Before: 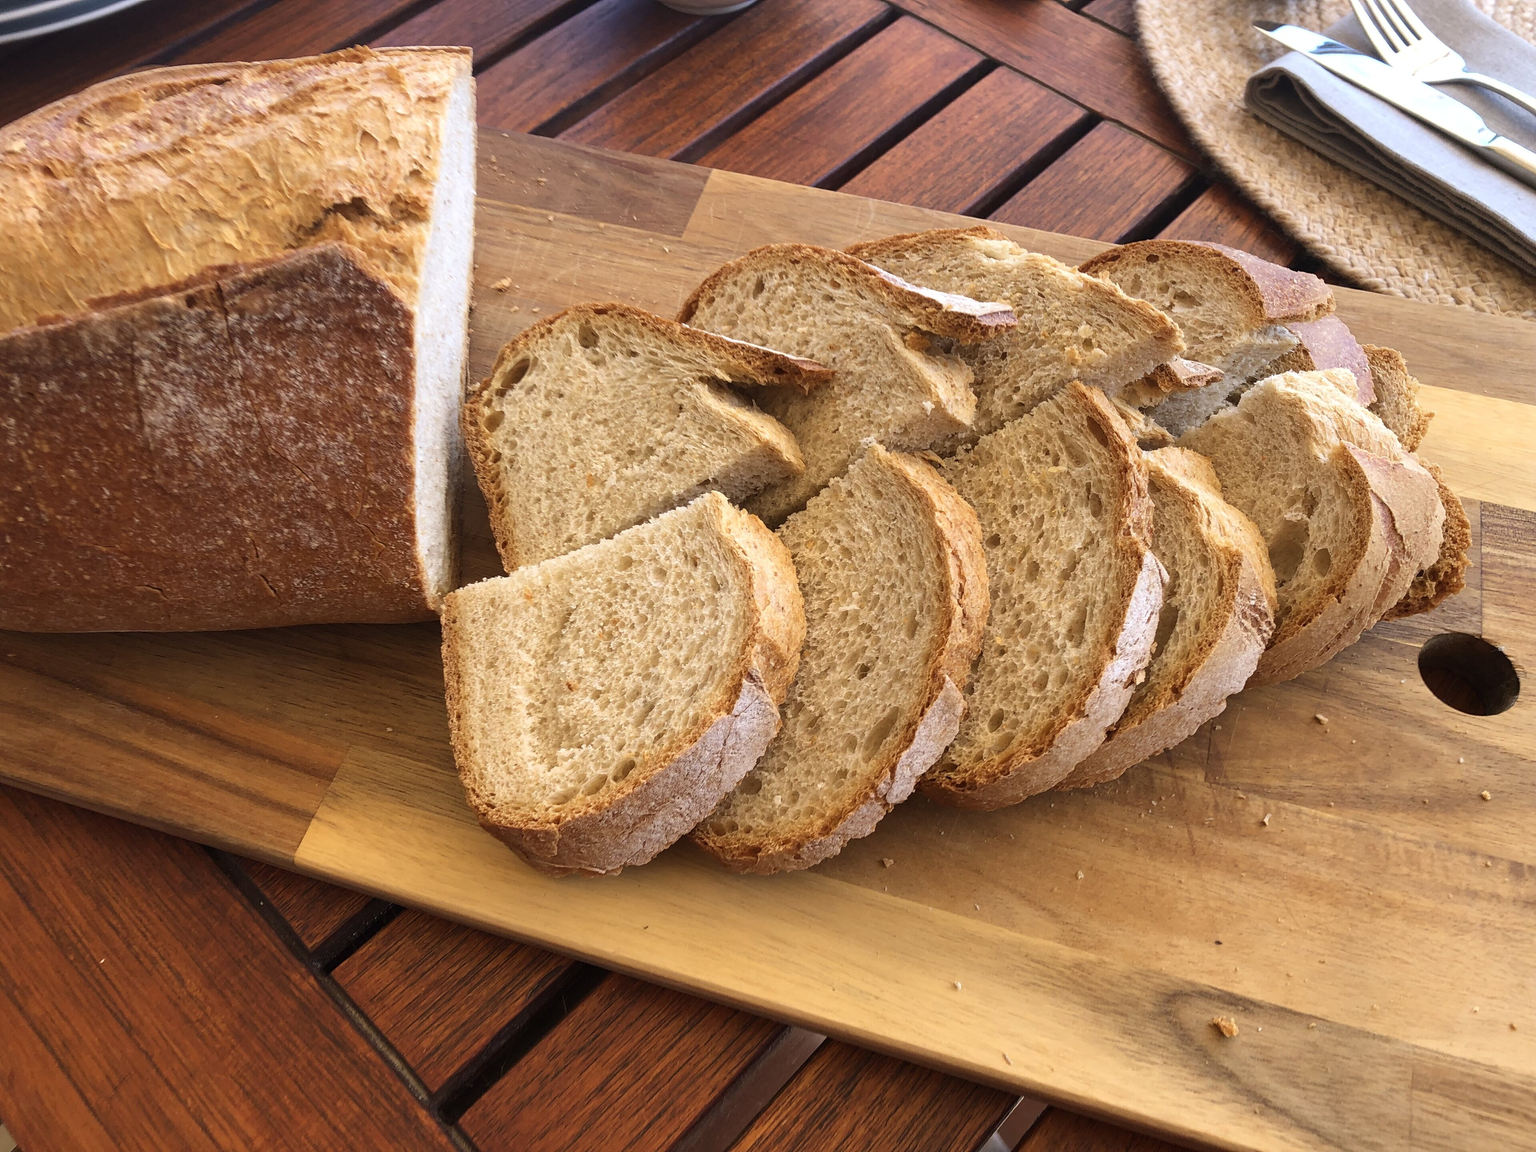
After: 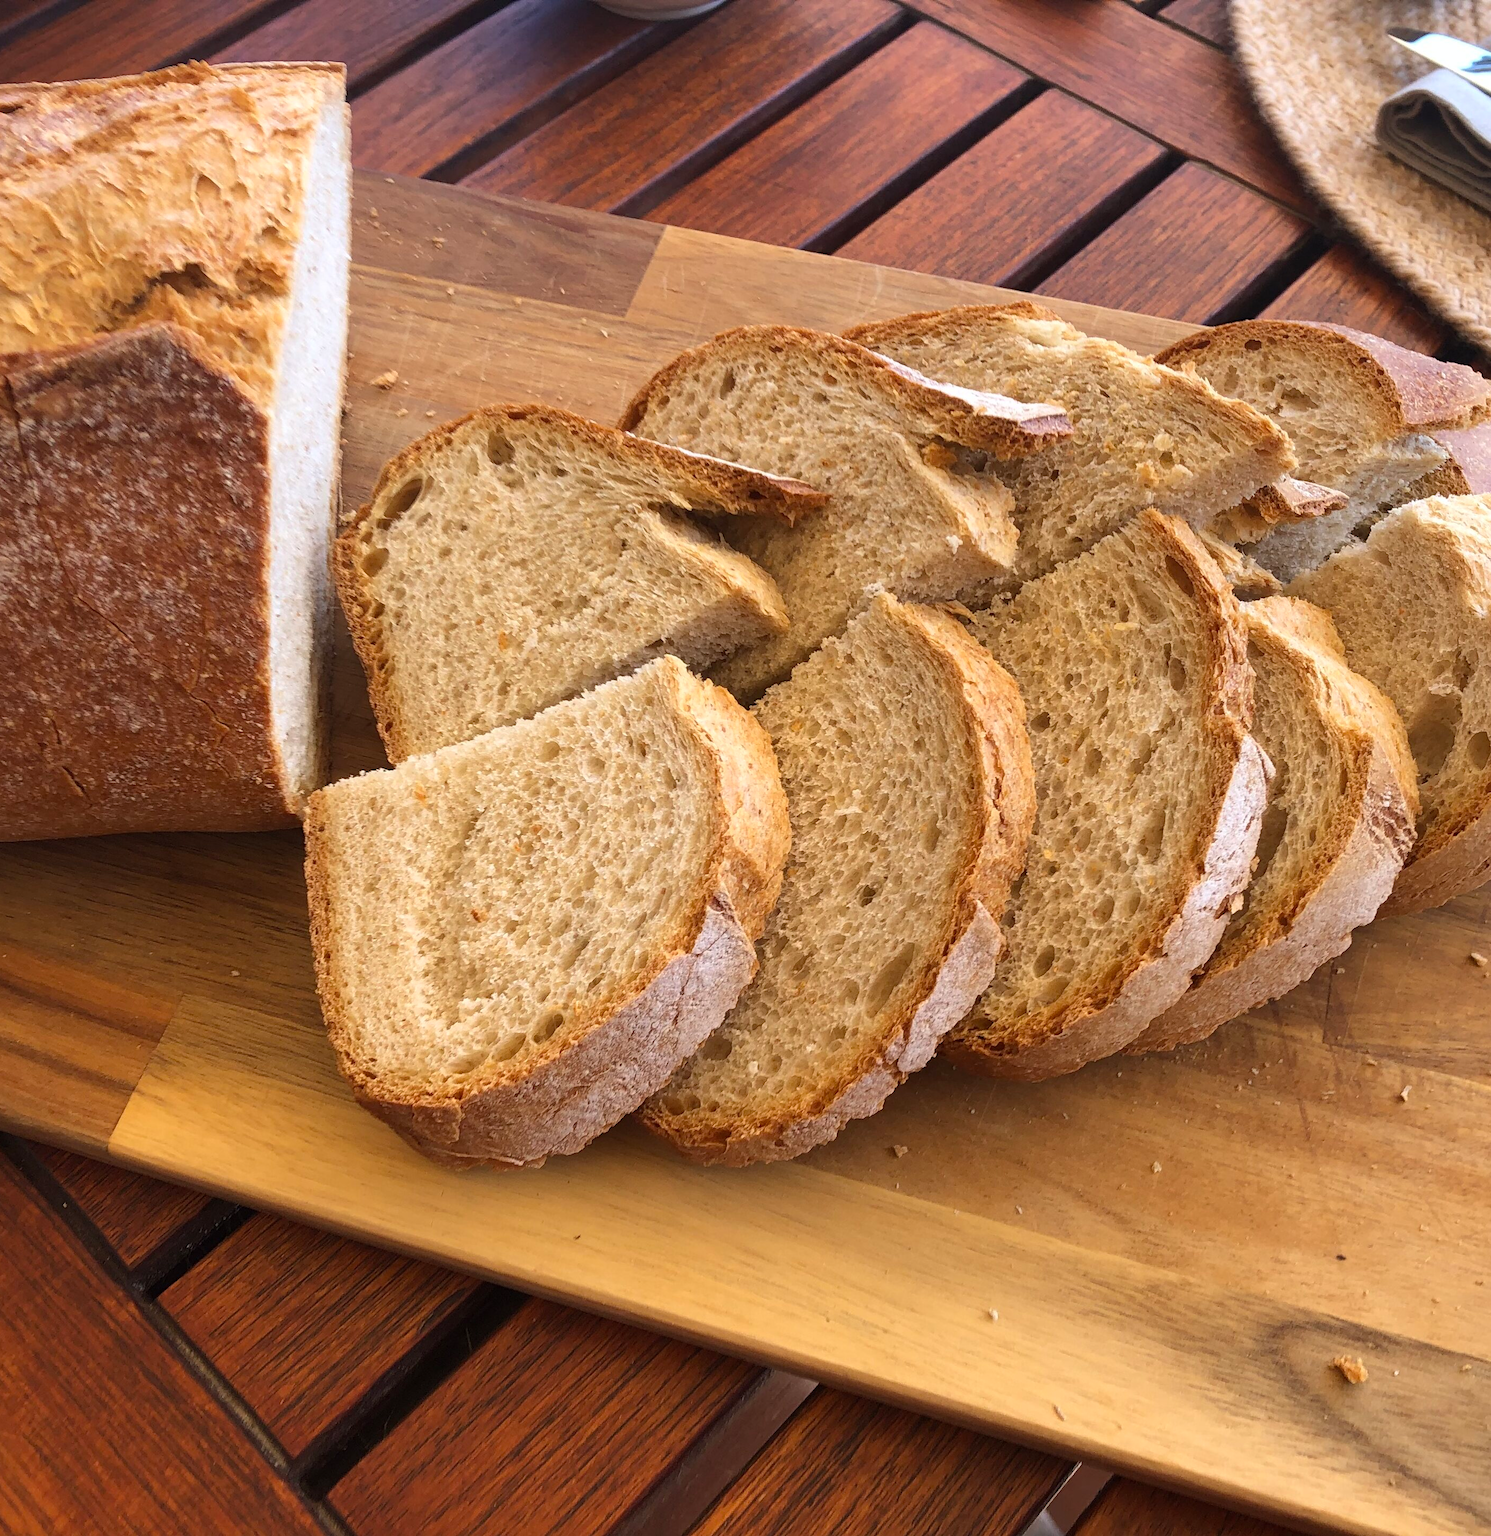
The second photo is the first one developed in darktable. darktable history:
crop: left 13.903%, top 0%, right 13.265%
